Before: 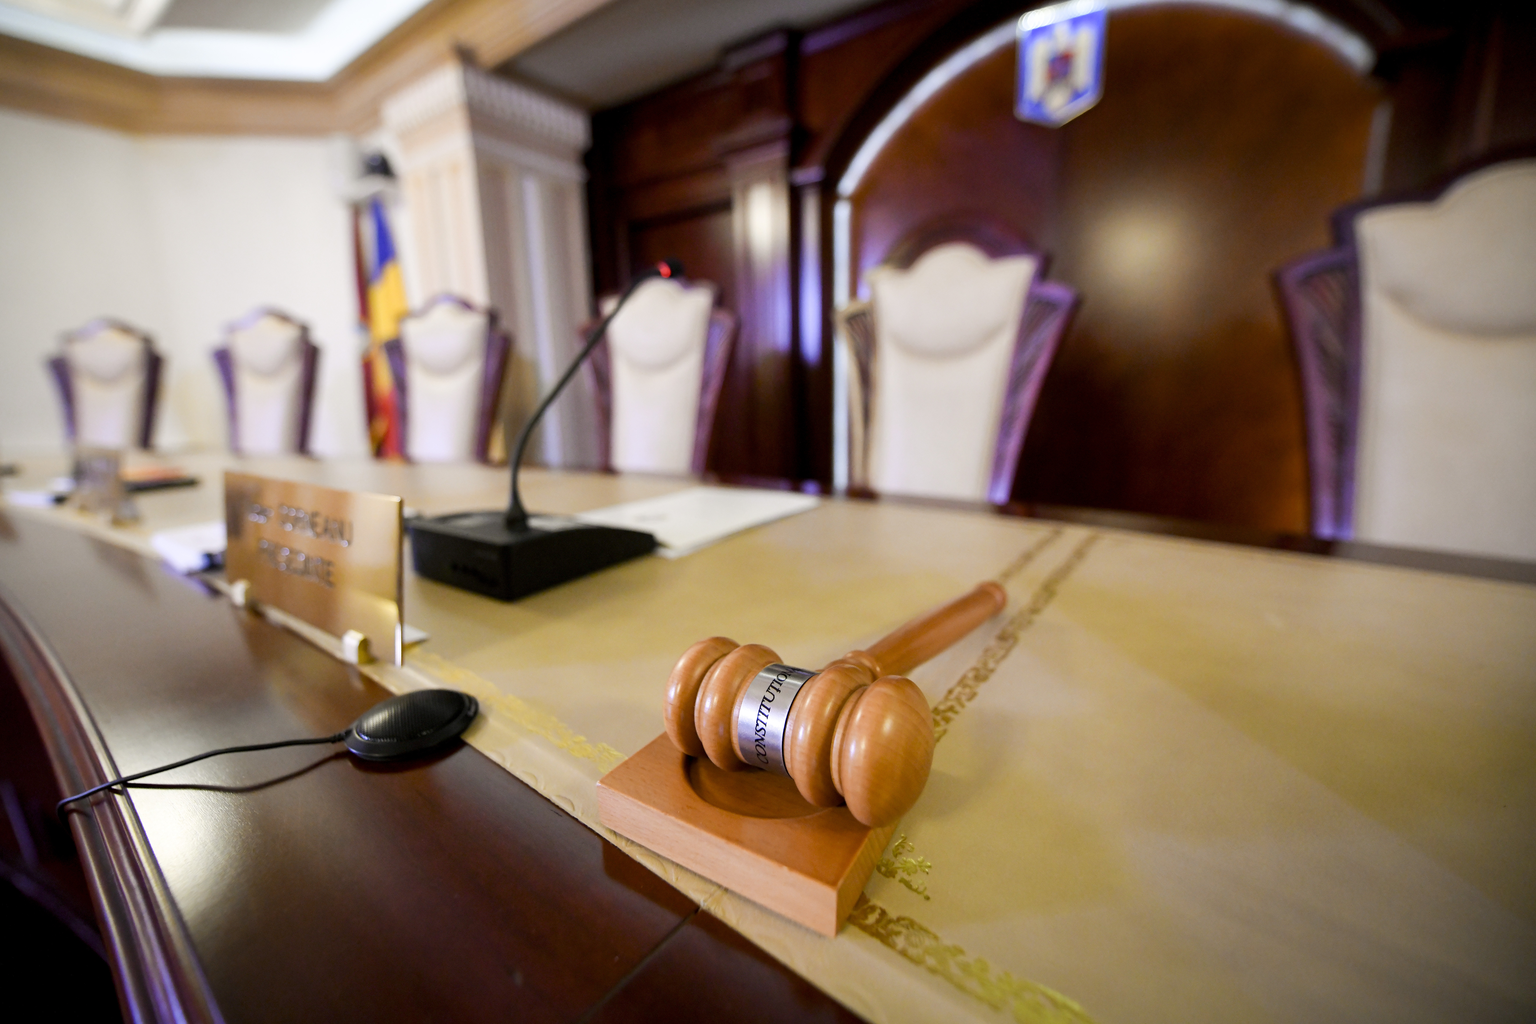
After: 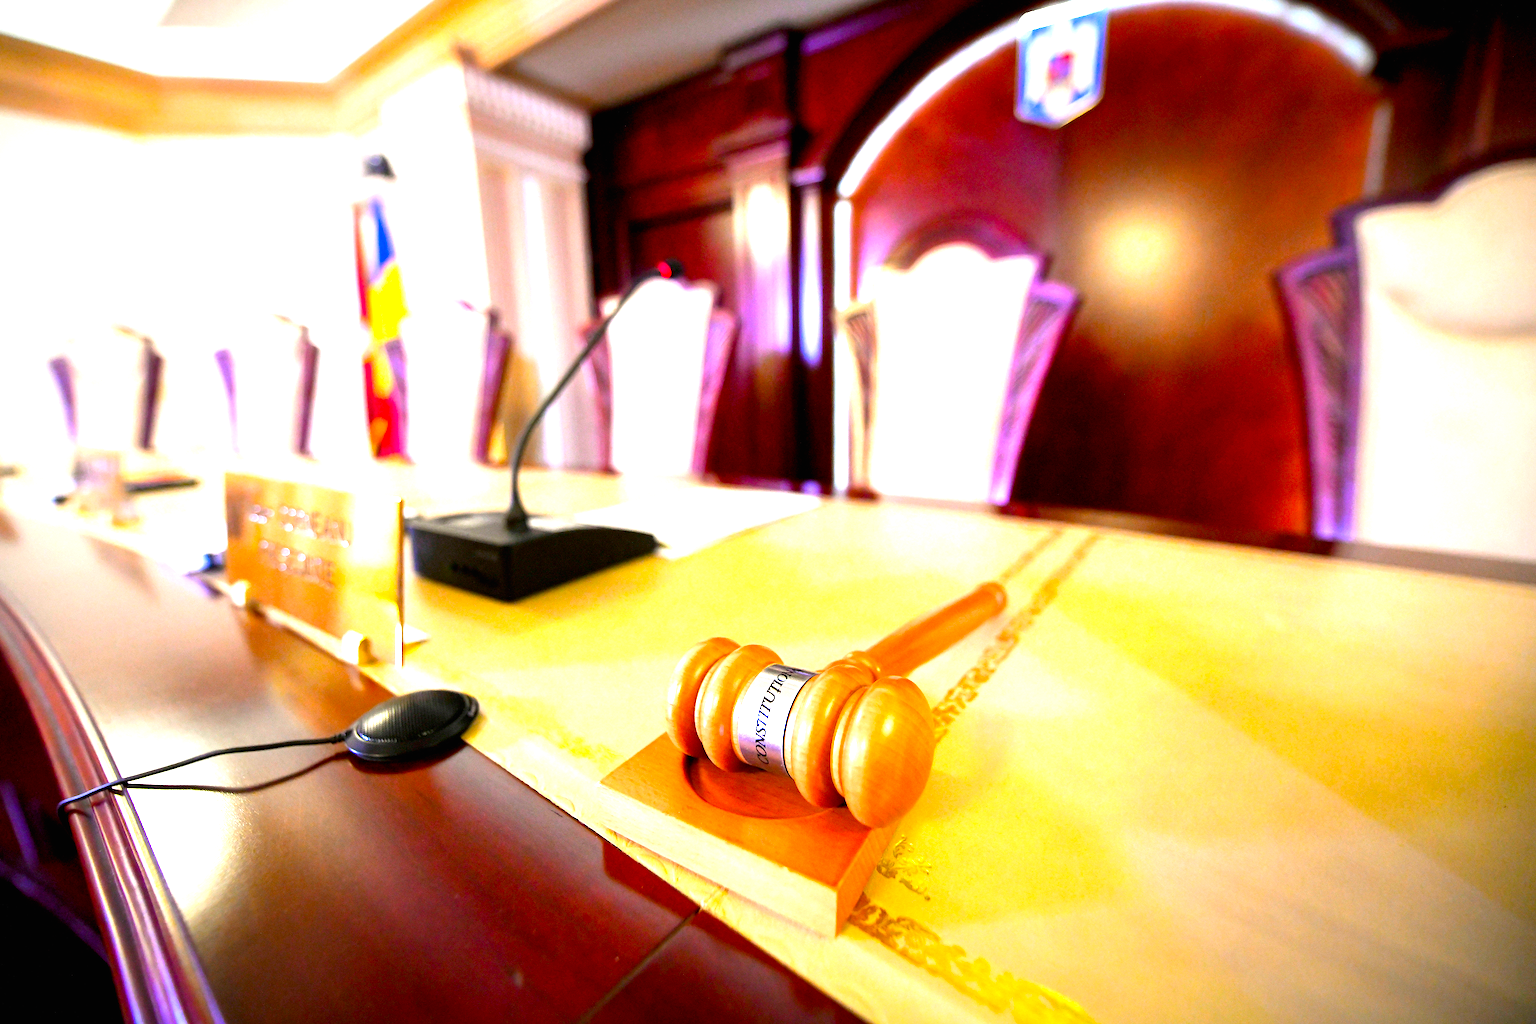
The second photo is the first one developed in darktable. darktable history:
sharpen: radius 2.783
exposure: black level correction 0, exposure 1.596 EV, compensate highlight preservation false
contrast brightness saturation: saturation 0.48
levels: white 99.89%
